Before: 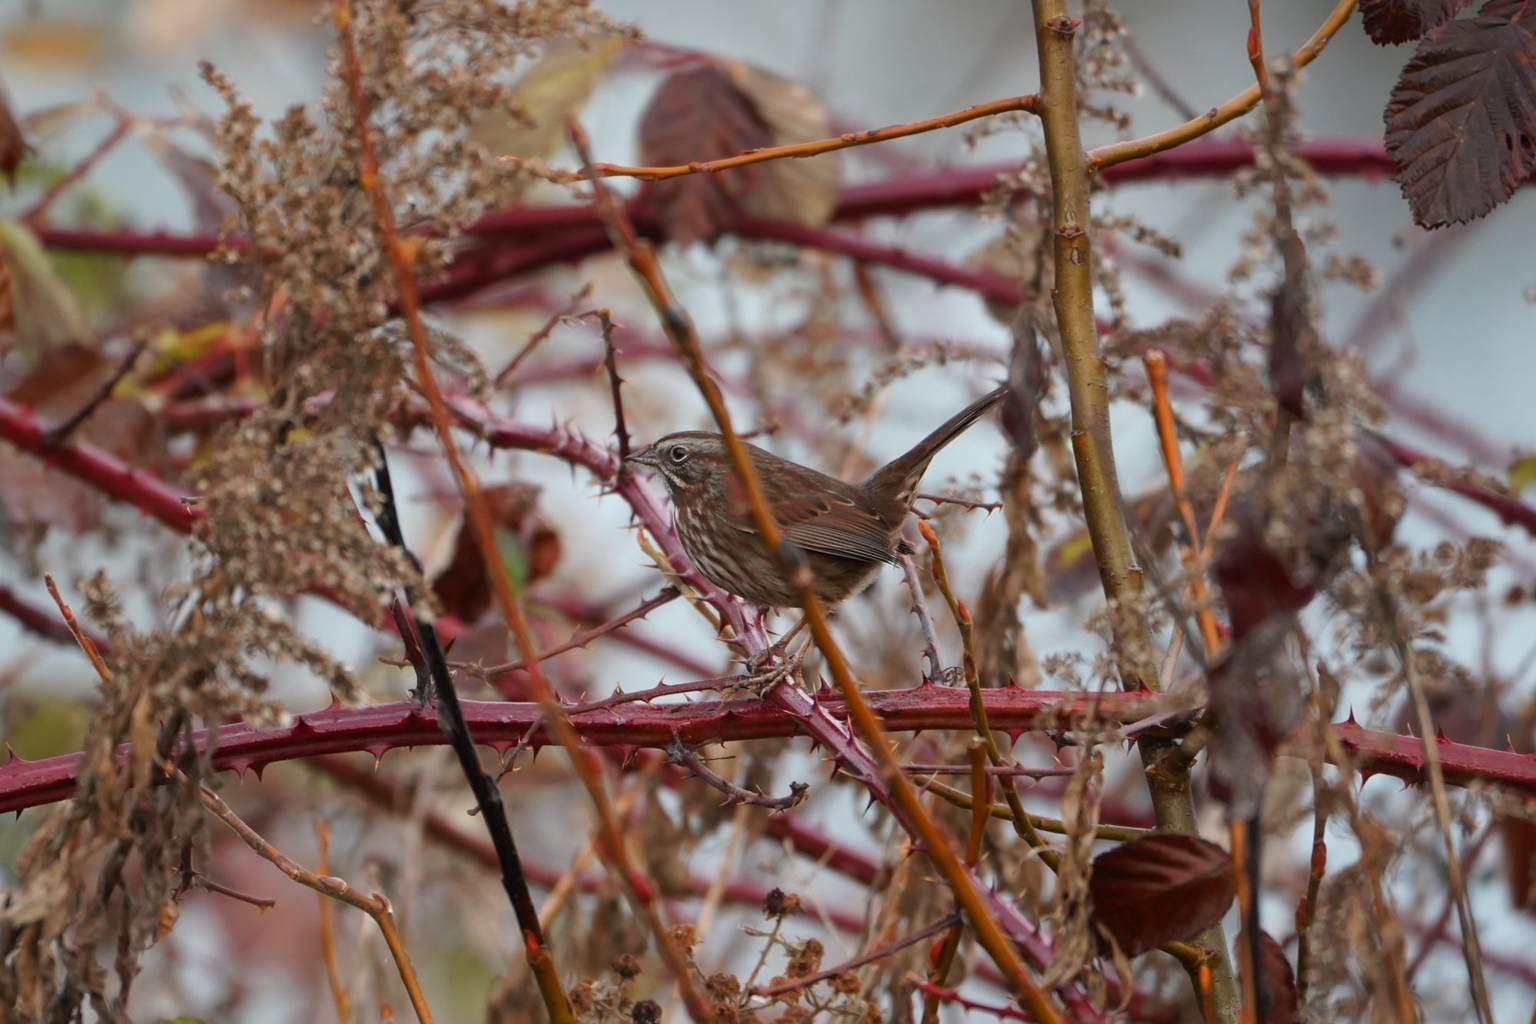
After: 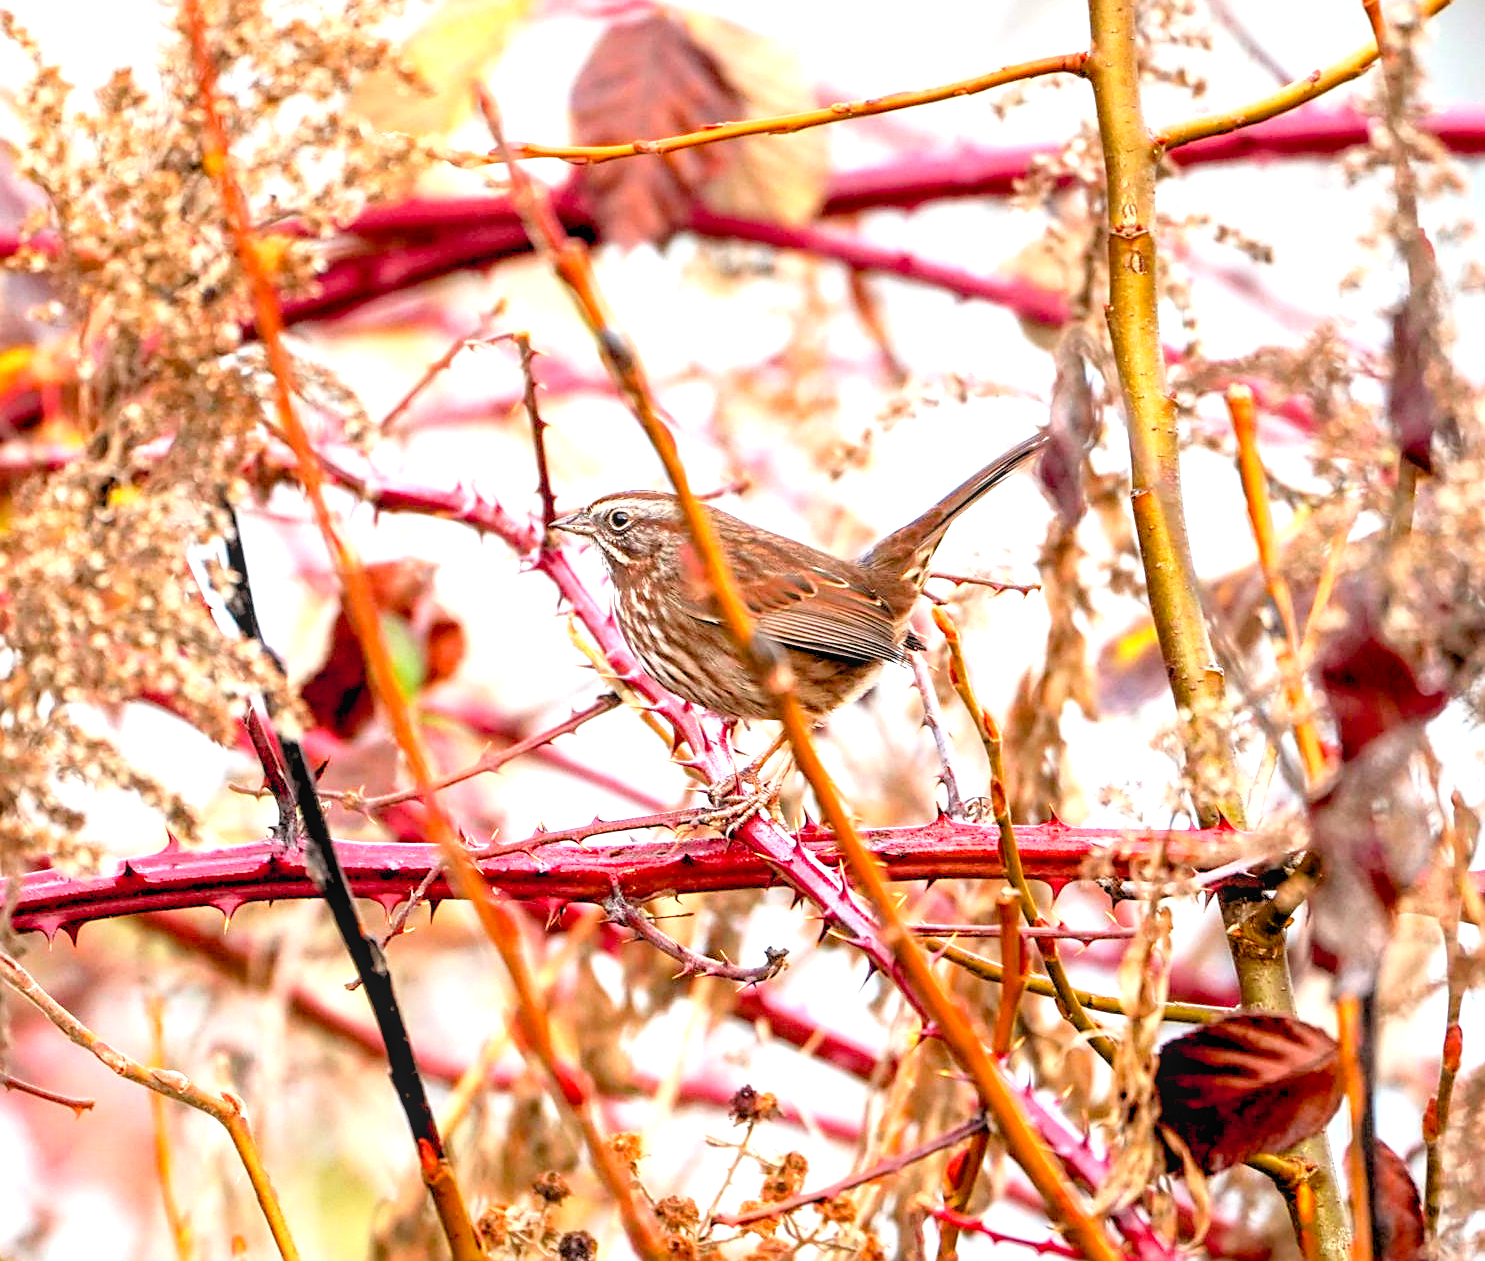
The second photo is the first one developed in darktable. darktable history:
crop and rotate: left 13.217%, top 5.336%, right 12.529%
color balance rgb: power › chroma 0.304%, power › hue 24.11°, global offset › luminance -0.882%, perceptual saturation grading › global saturation 0.971%, global vibrance 30.342%, contrast 9.873%
exposure: black level correction 0, exposure 0.691 EV, compensate exposure bias true, compensate highlight preservation false
sharpen: on, module defaults
local contrast: on, module defaults
levels: levels [0.036, 0.364, 0.827]
base curve: curves: ch0 [(0, 0) (0.088, 0.125) (0.176, 0.251) (0.354, 0.501) (0.613, 0.749) (1, 0.877)]
